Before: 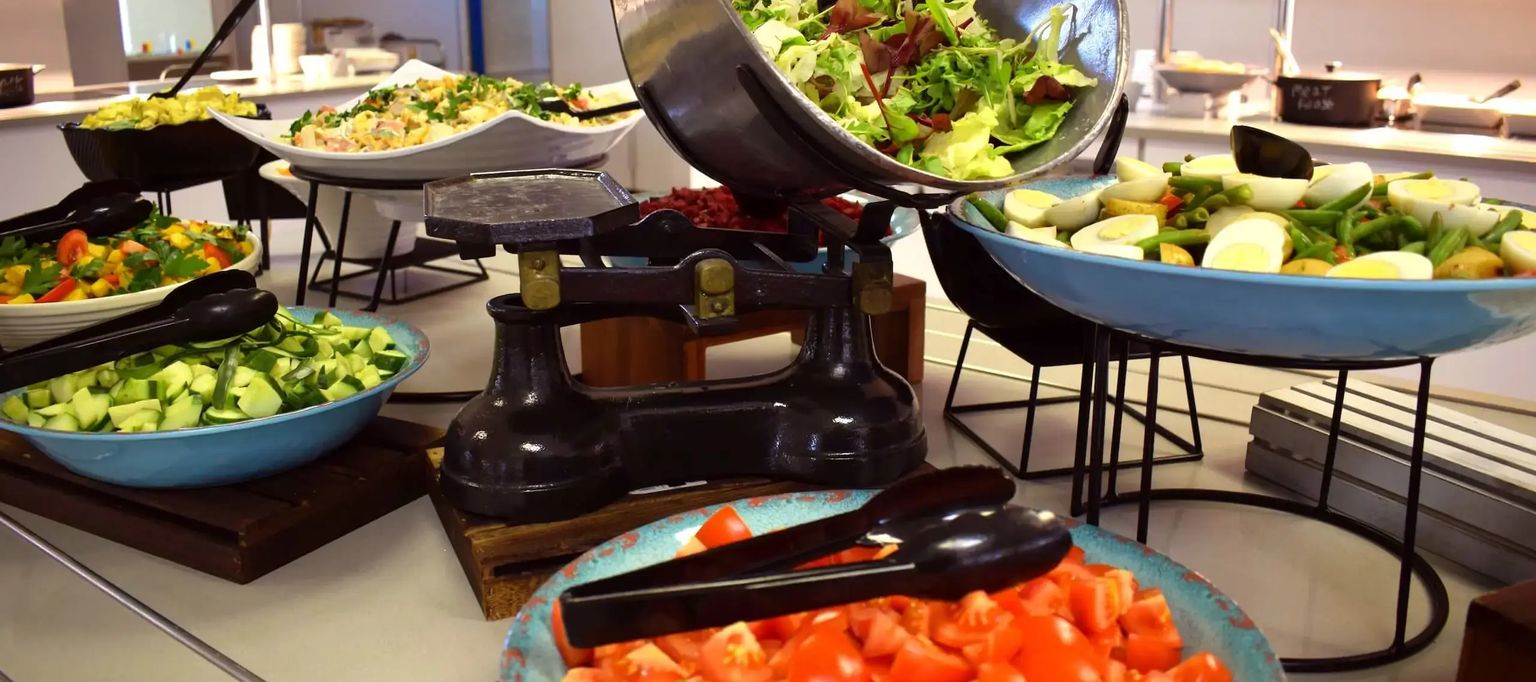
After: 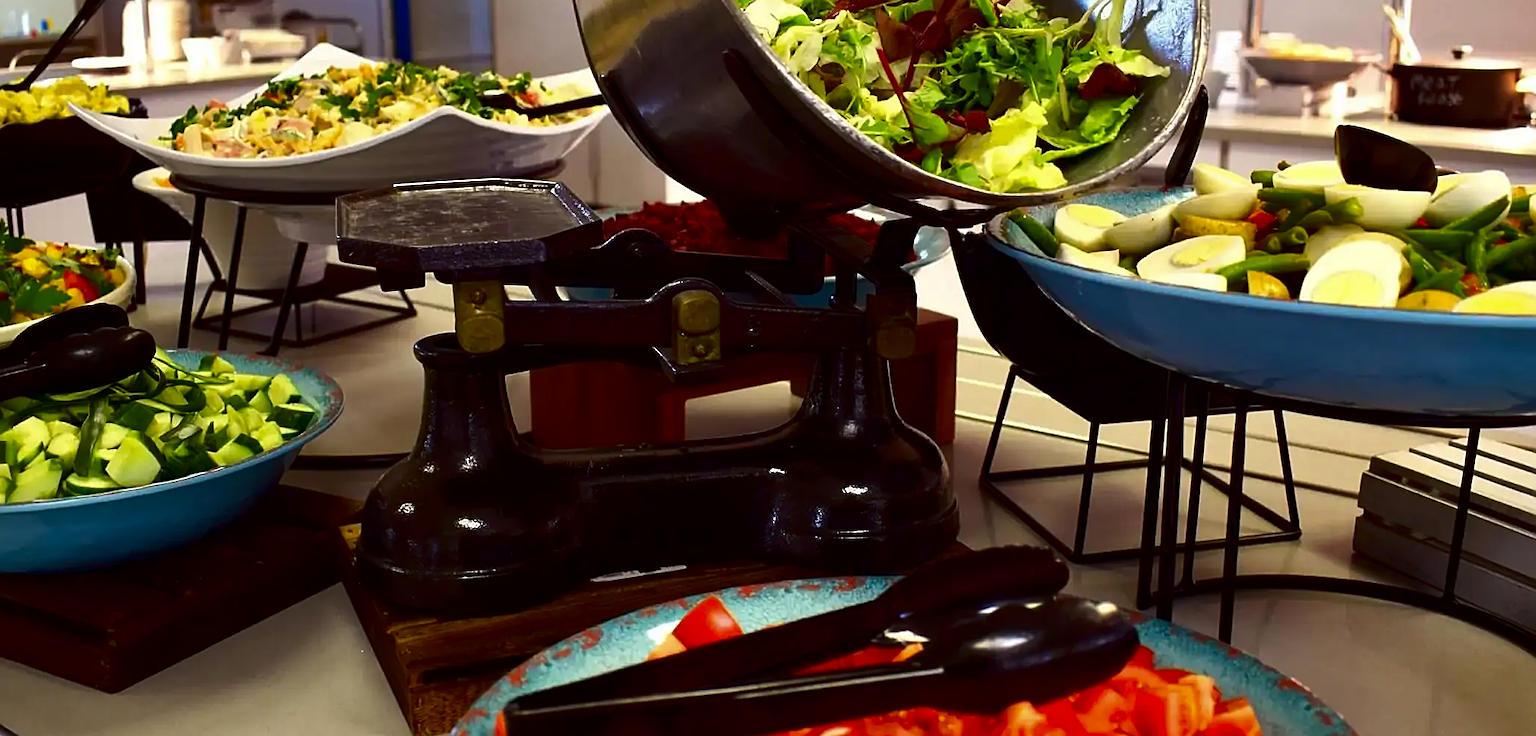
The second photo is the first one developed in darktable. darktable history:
sharpen: on, module defaults
crop: left 9.945%, top 3.638%, right 9.259%, bottom 9.159%
contrast brightness saturation: contrast 0.096, brightness -0.256, saturation 0.141
